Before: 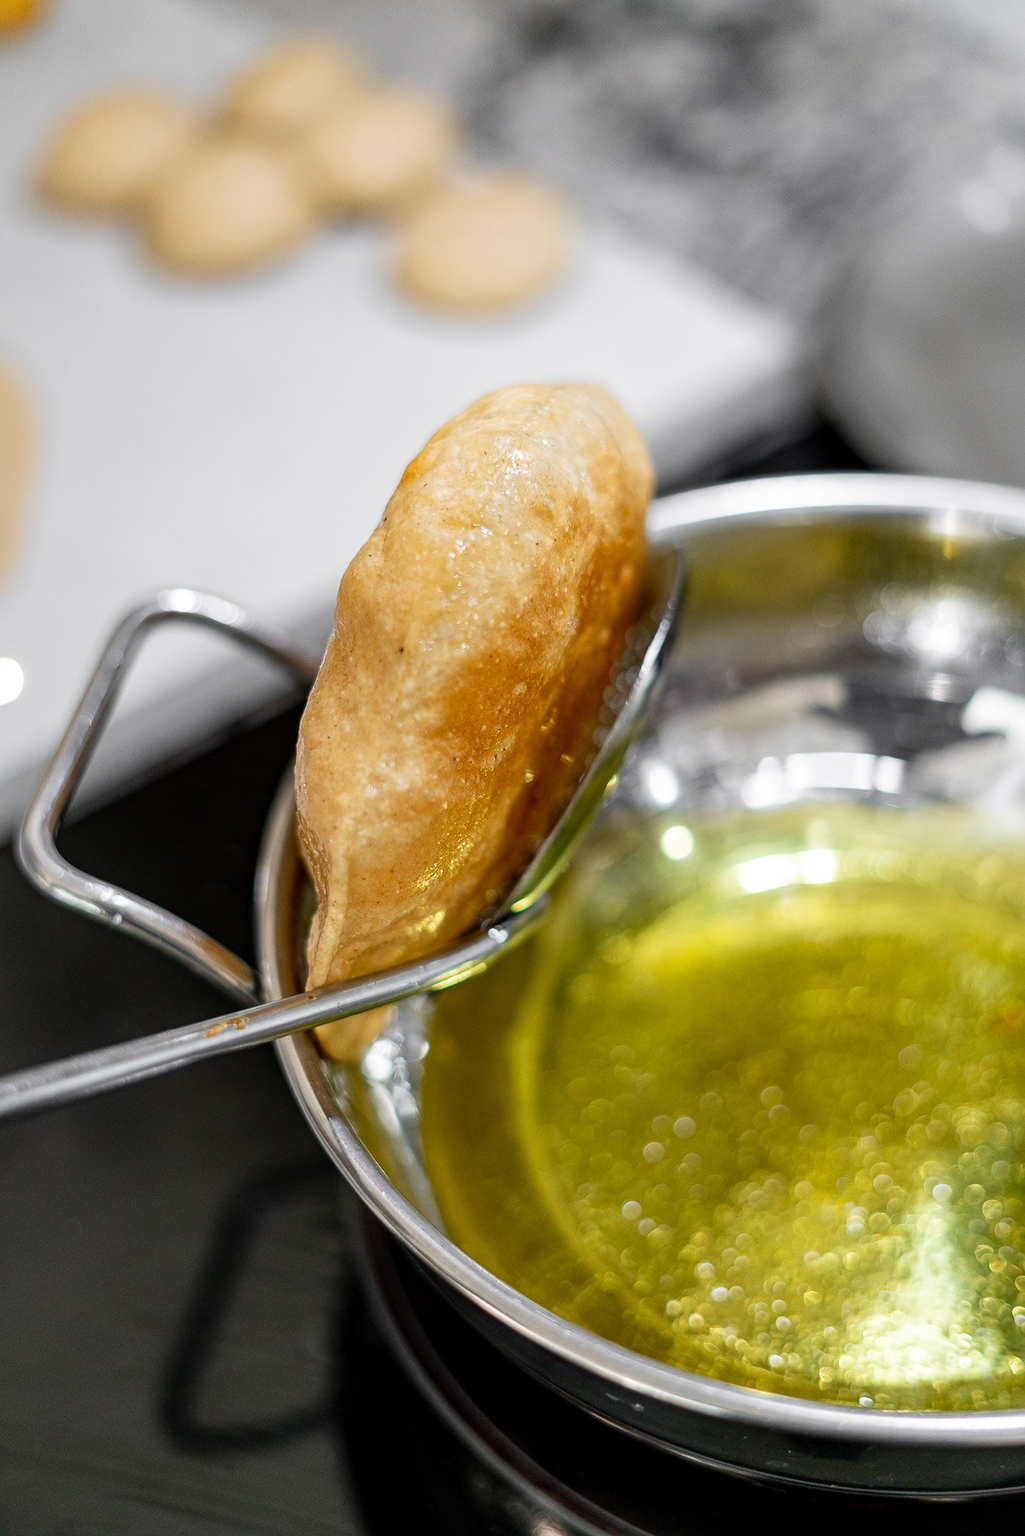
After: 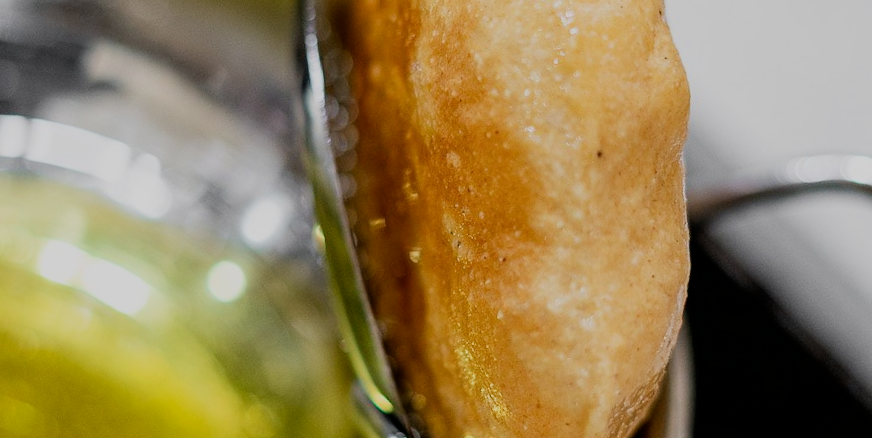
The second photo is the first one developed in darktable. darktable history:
exposure: black level correction 0.001, compensate highlight preservation false
crop and rotate: angle 16.12°, top 30.835%, bottom 35.653%
filmic rgb: black relative exposure -7.32 EV, white relative exposure 5.09 EV, hardness 3.2
